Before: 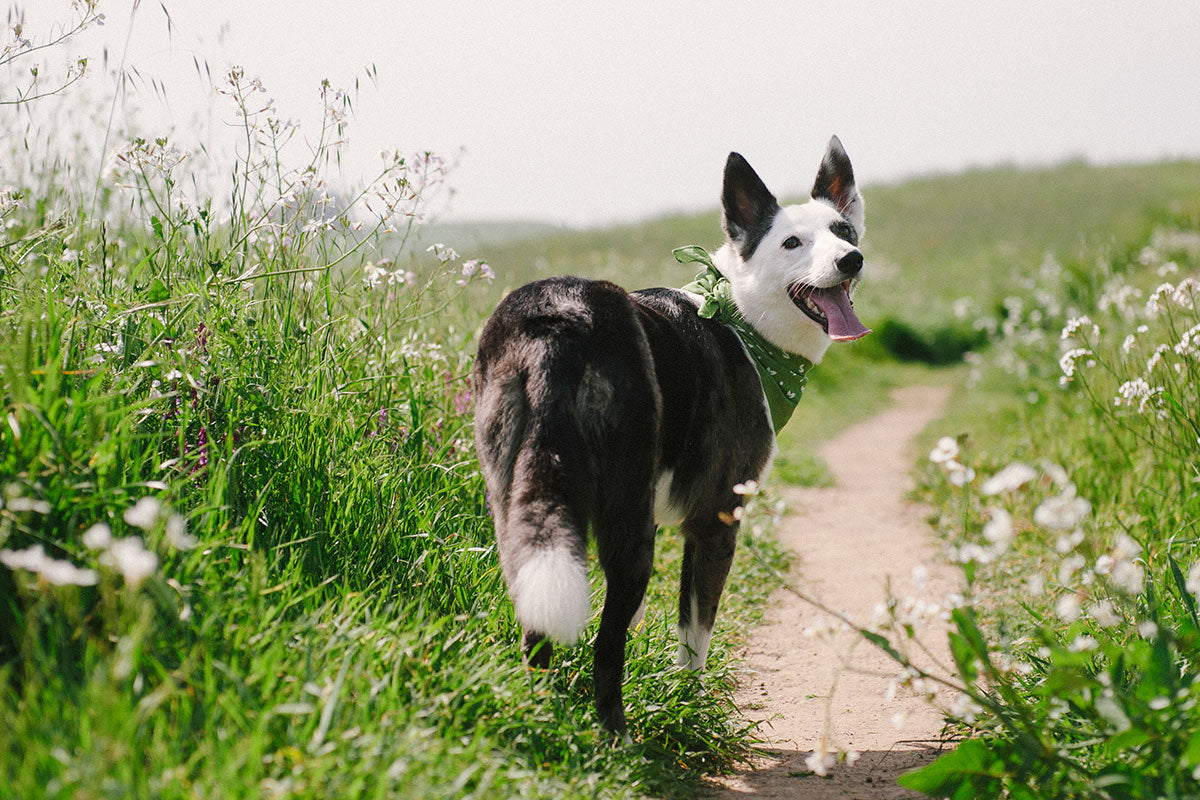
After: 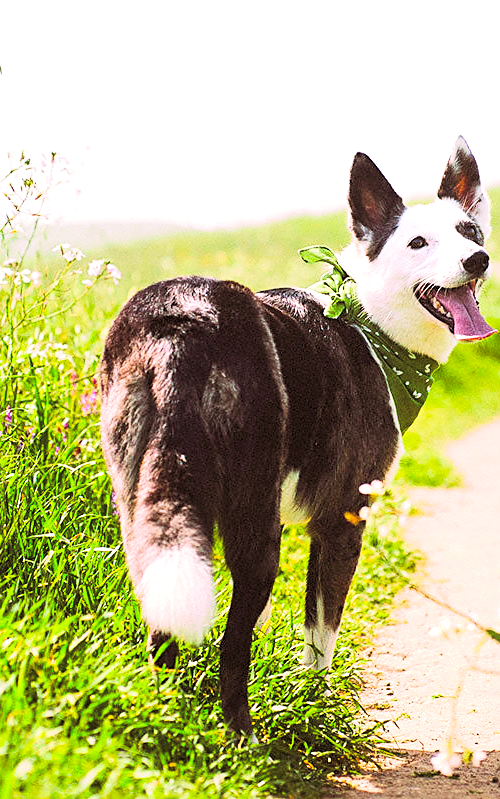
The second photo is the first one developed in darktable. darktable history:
crop: left 31.229%, right 27.105%
tone equalizer: -8 EV 0.25 EV, -7 EV 0.417 EV, -6 EV 0.417 EV, -5 EV 0.25 EV, -3 EV -0.25 EV, -2 EV -0.417 EV, -1 EV -0.417 EV, +0 EV -0.25 EV, edges refinement/feathering 500, mask exposure compensation -1.57 EV, preserve details guided filter
sharpen: on, module defaults
contrast brightness saturation: contrast 0.2, brightness 0.16, saturation 0.22
split-toning: highlights › hue 298.8°, highlights › saturation 0.73, compress 41.76%
shadows and highlights: shadows 0, highlights 40
color balance rgb: linear chroma grading › global chroma 10%, perceptual saturation grading › global saturation 40%, perceptual brilliance grading › global brilliance 30%, global vibrance 20%
